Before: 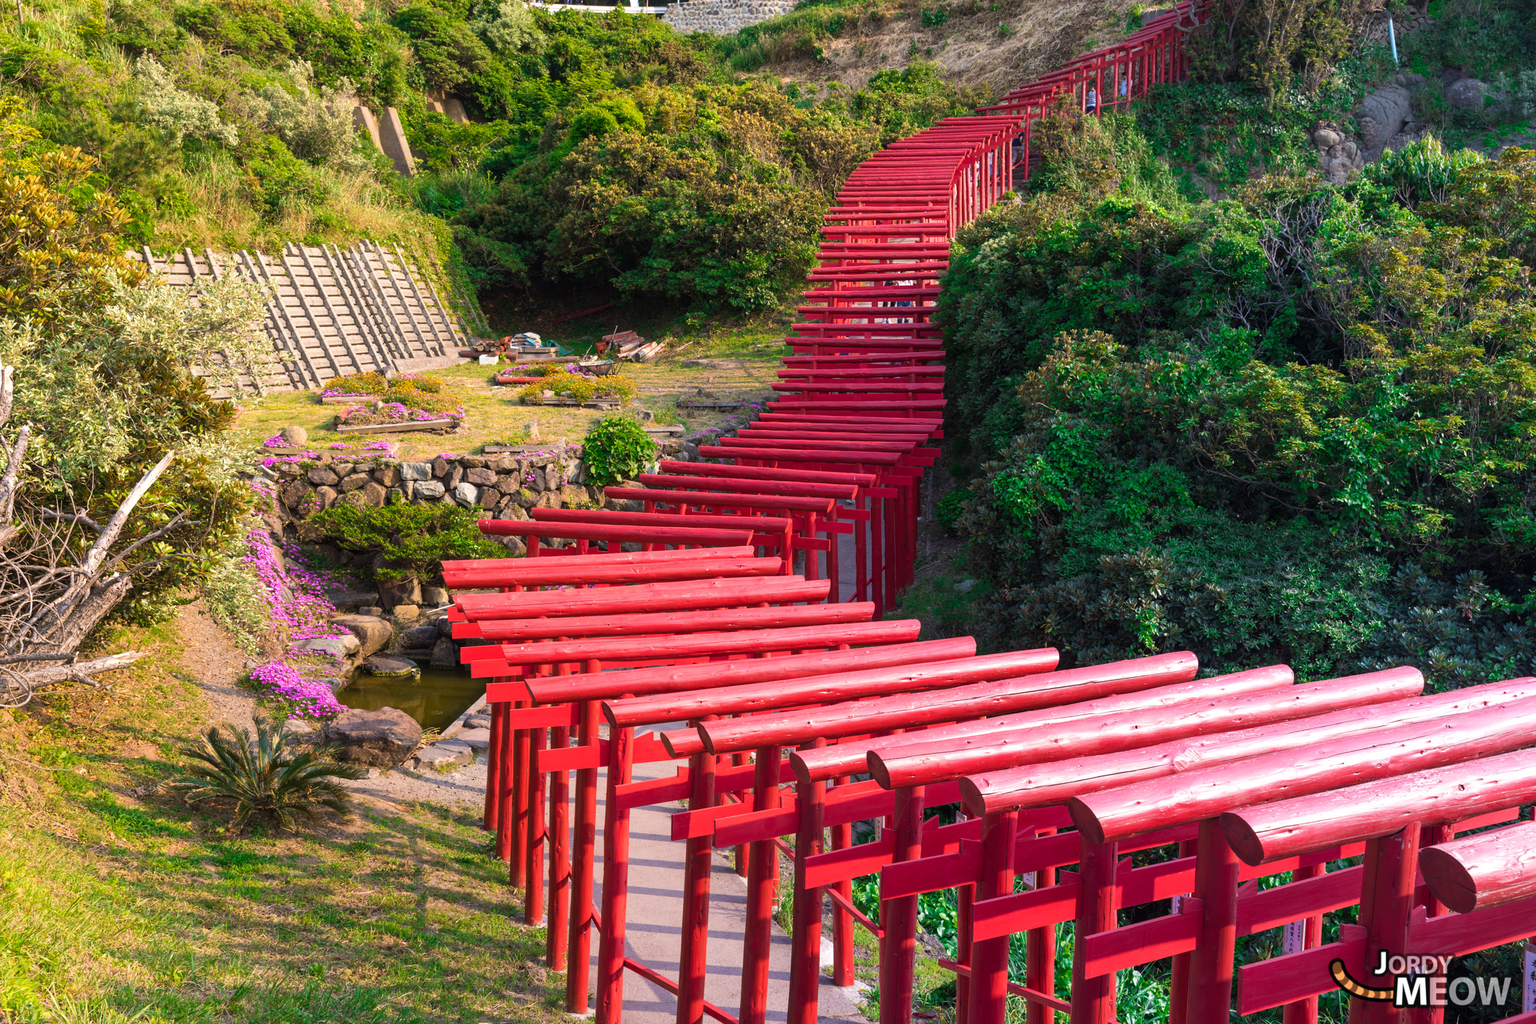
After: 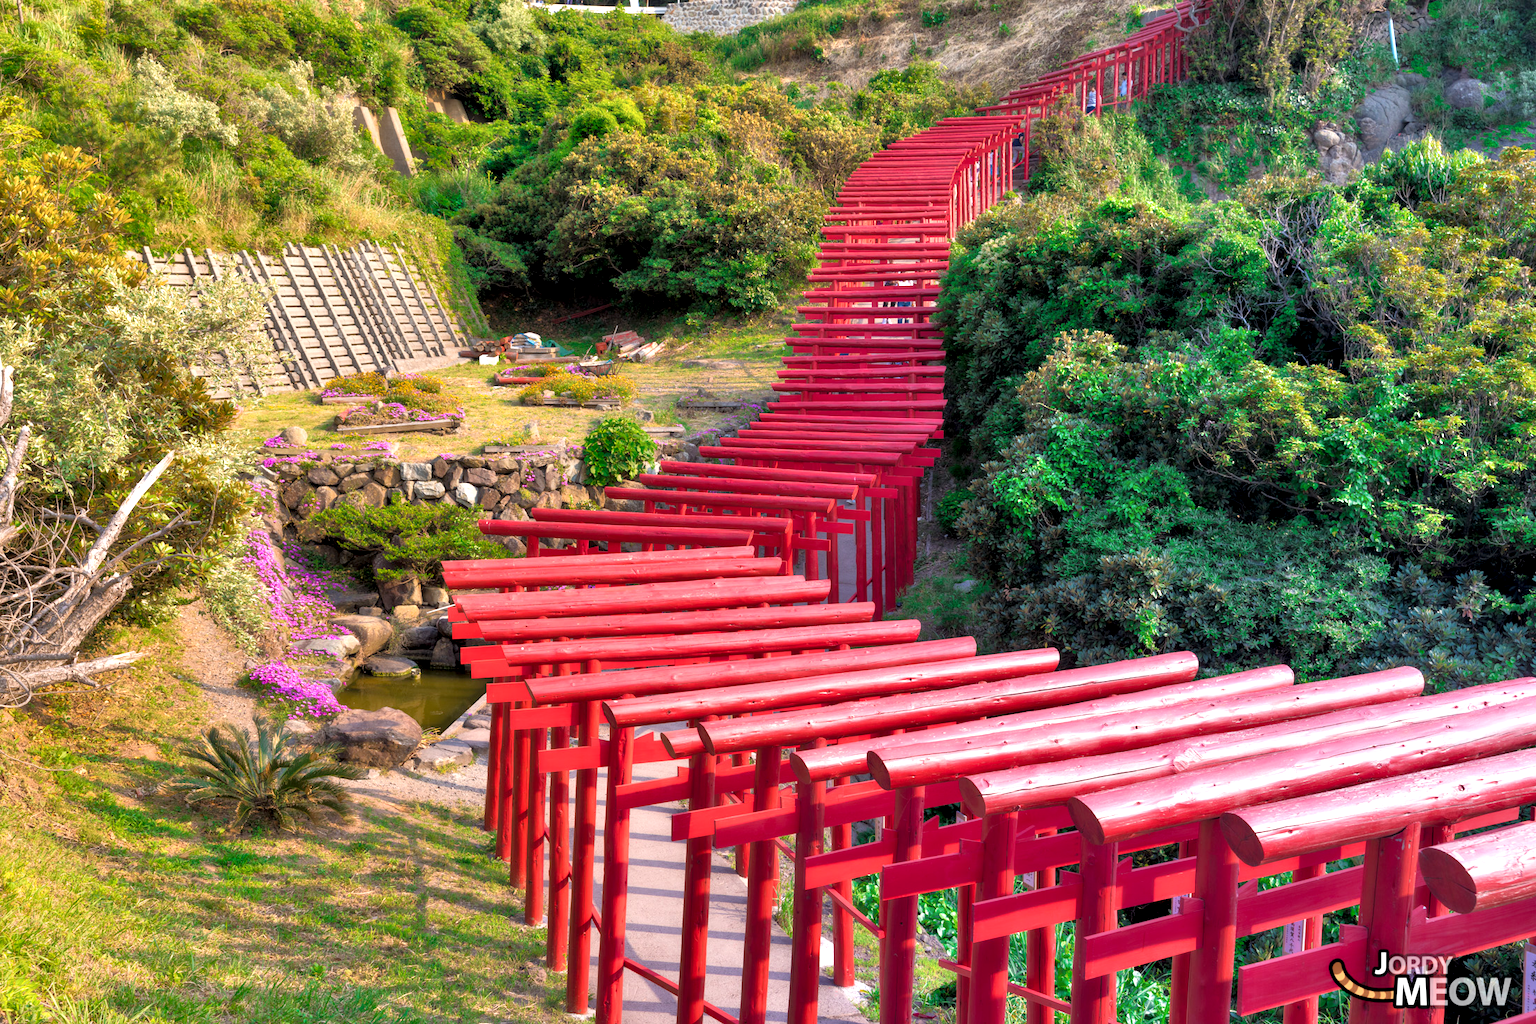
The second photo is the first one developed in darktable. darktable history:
tone equalizer: -7 EV 0.143 EV, -6 EV 0.631 EV, -5 EV 1.15 EV, -4 EV 1.31 EV, -3 EV 1.18 EV, -2 EV 0.6 EV, -1 EV 0.162 EV
contrast equalizer: y [[0.514, 0.573, 0.581, 0.508, 0.5, 0.5], [0.5 ×6], [0.5 ×6], [0 ×6], [0 ×6]]
